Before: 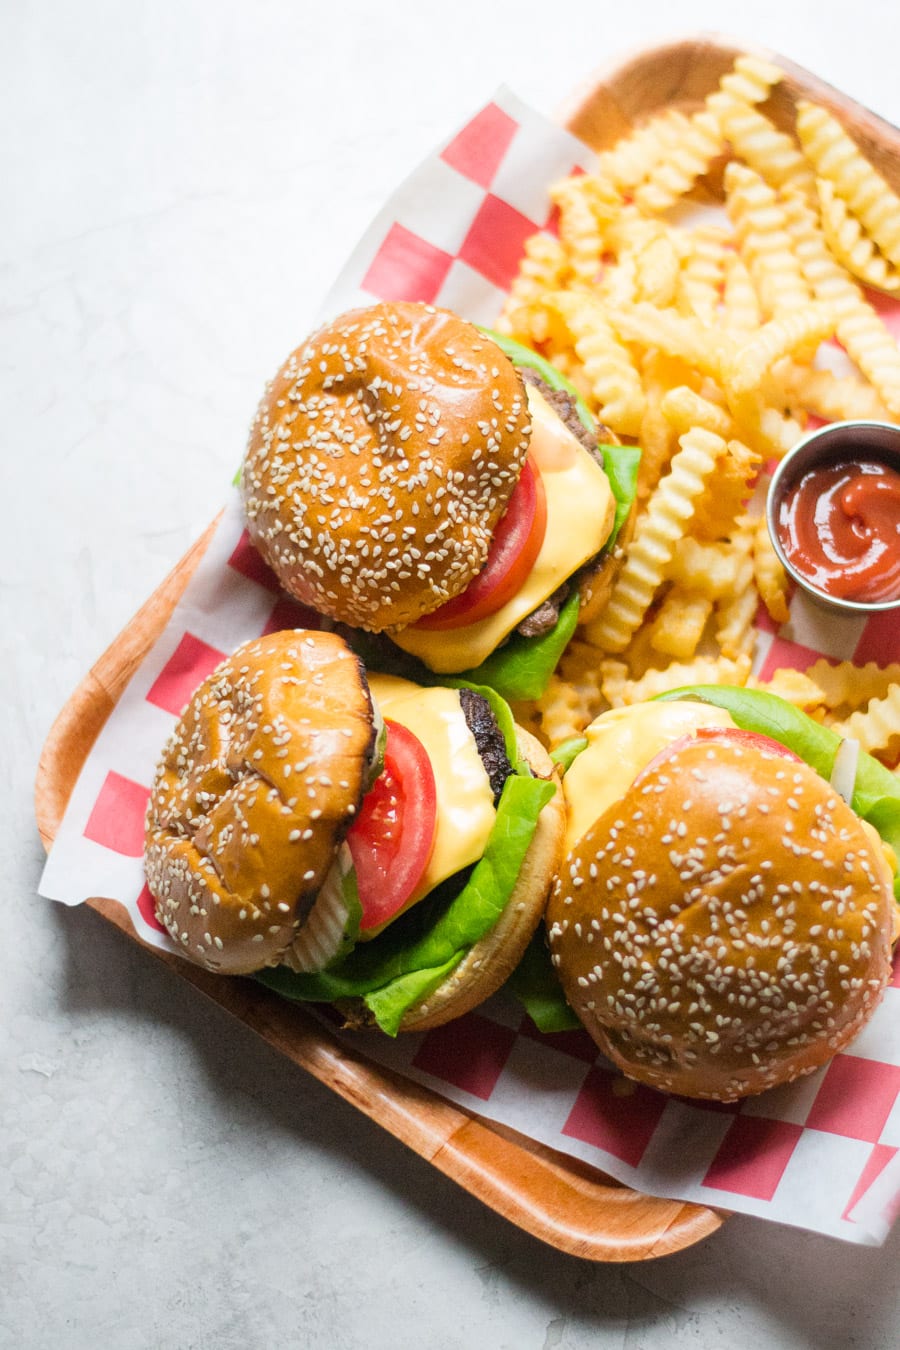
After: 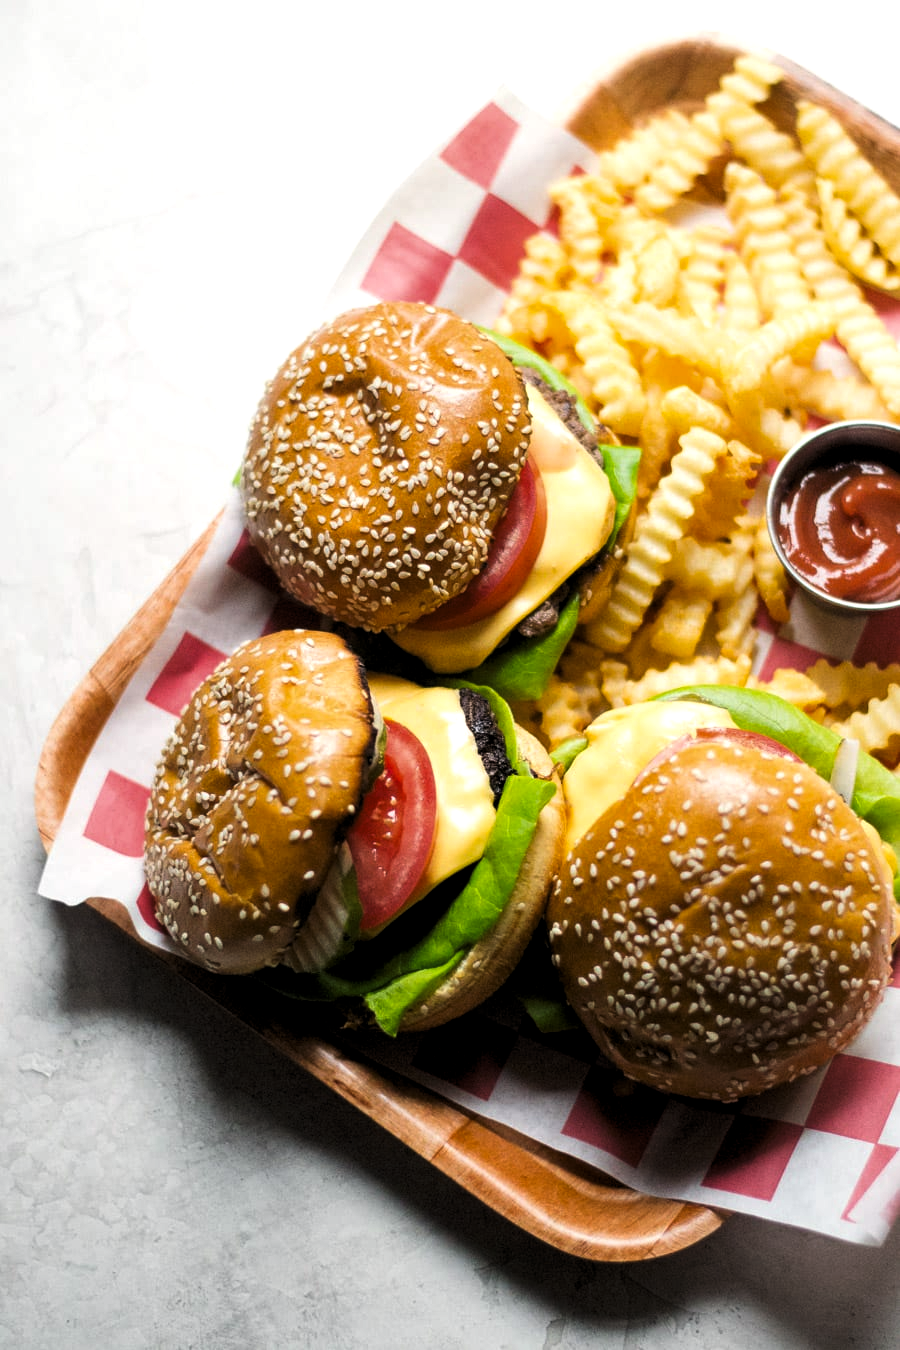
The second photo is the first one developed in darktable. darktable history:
color correction: highlights a* 0.816, highlights b* 2.78, saturation 1.1
levels: levels [0.101, 0.578, 0.953]
